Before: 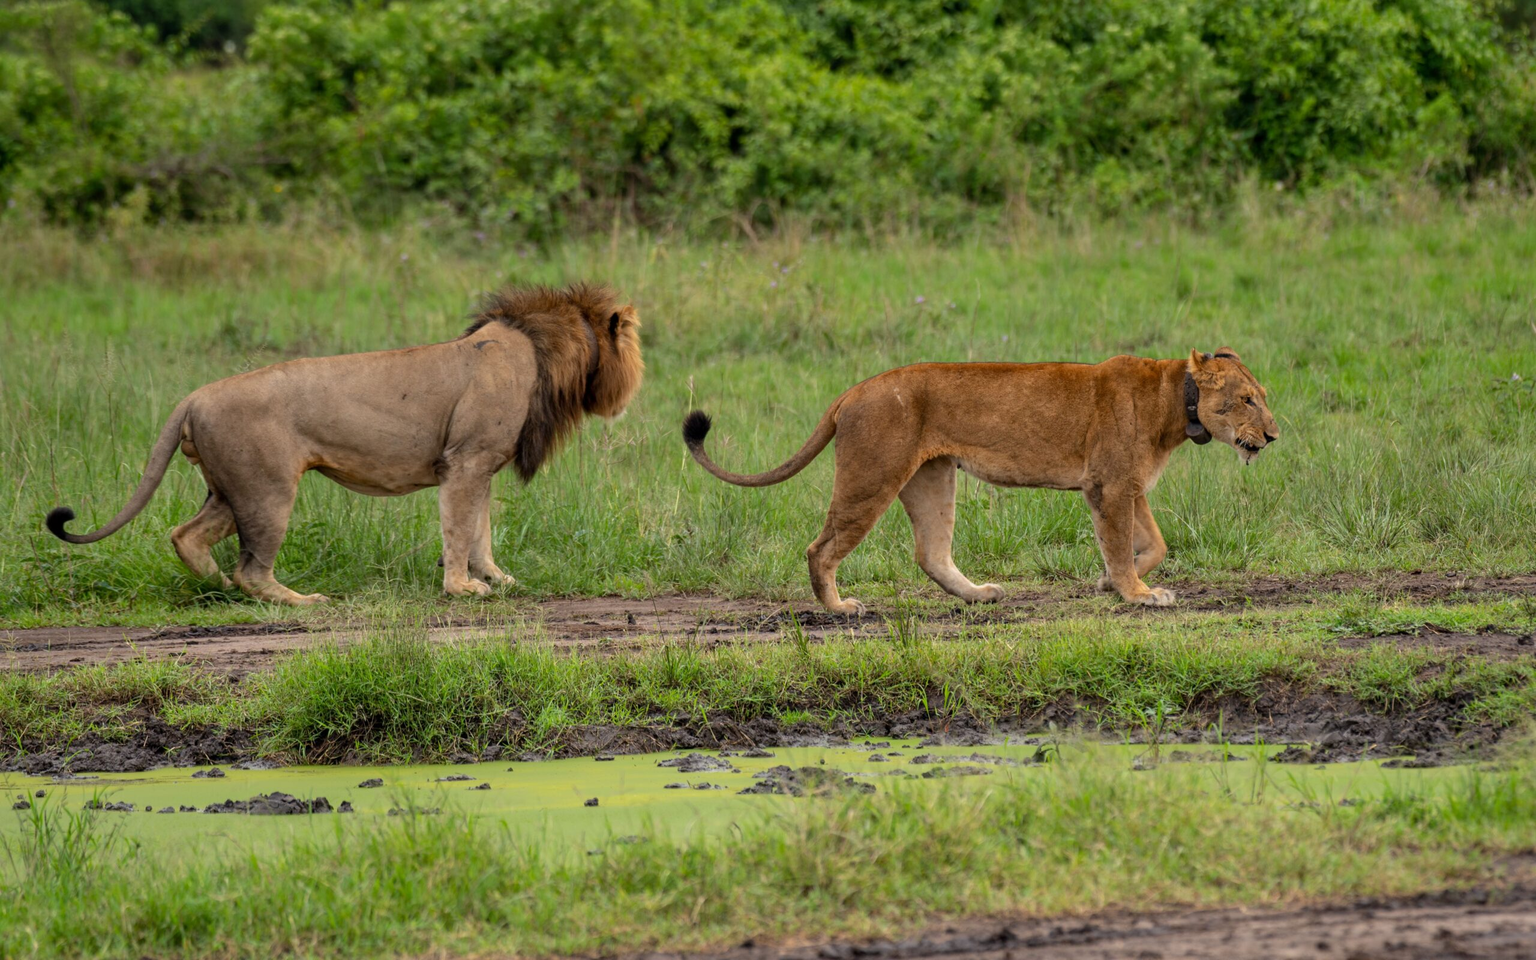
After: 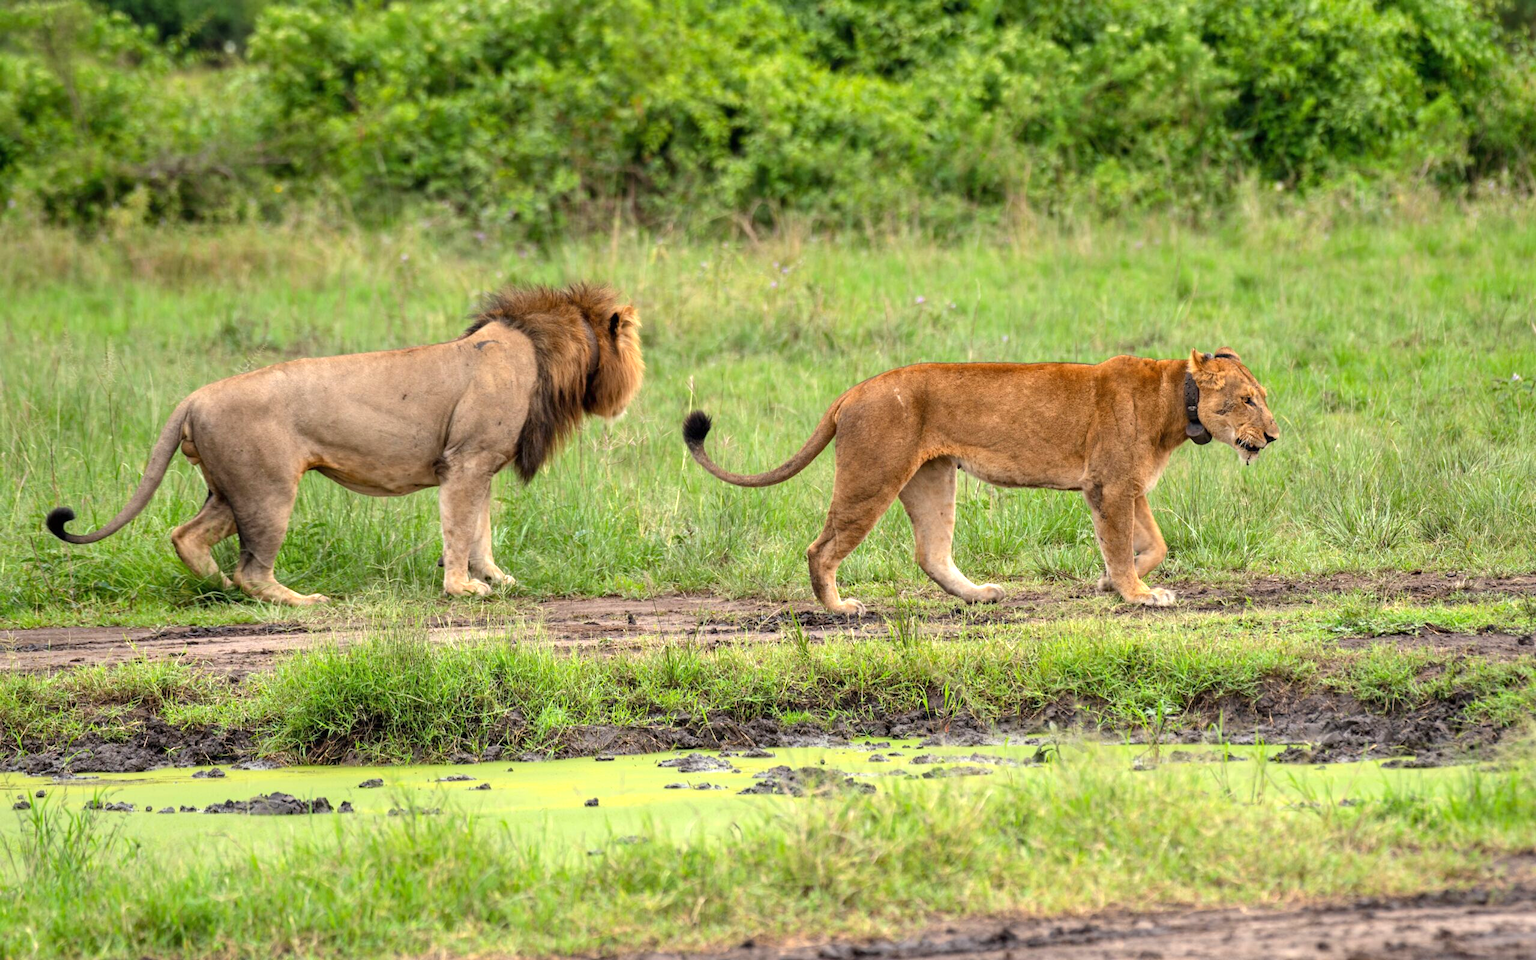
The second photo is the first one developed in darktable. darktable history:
exposure: black level correction 0, exposure 0.951 EV, compensate exposure bias true, compensate highlight preservation false
